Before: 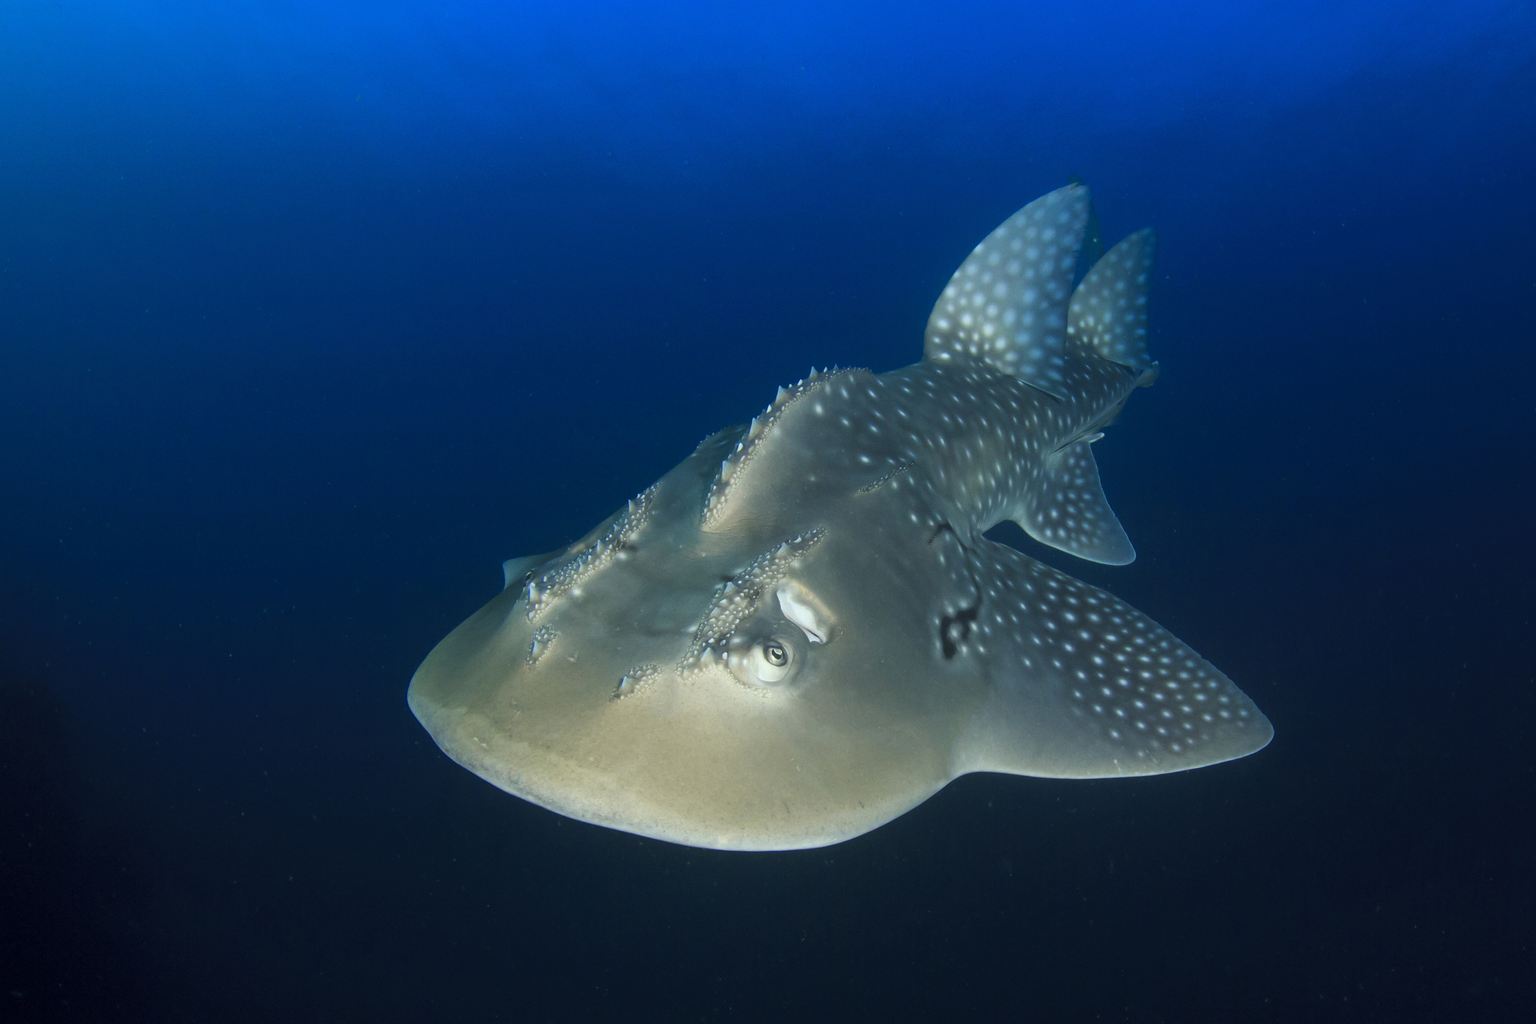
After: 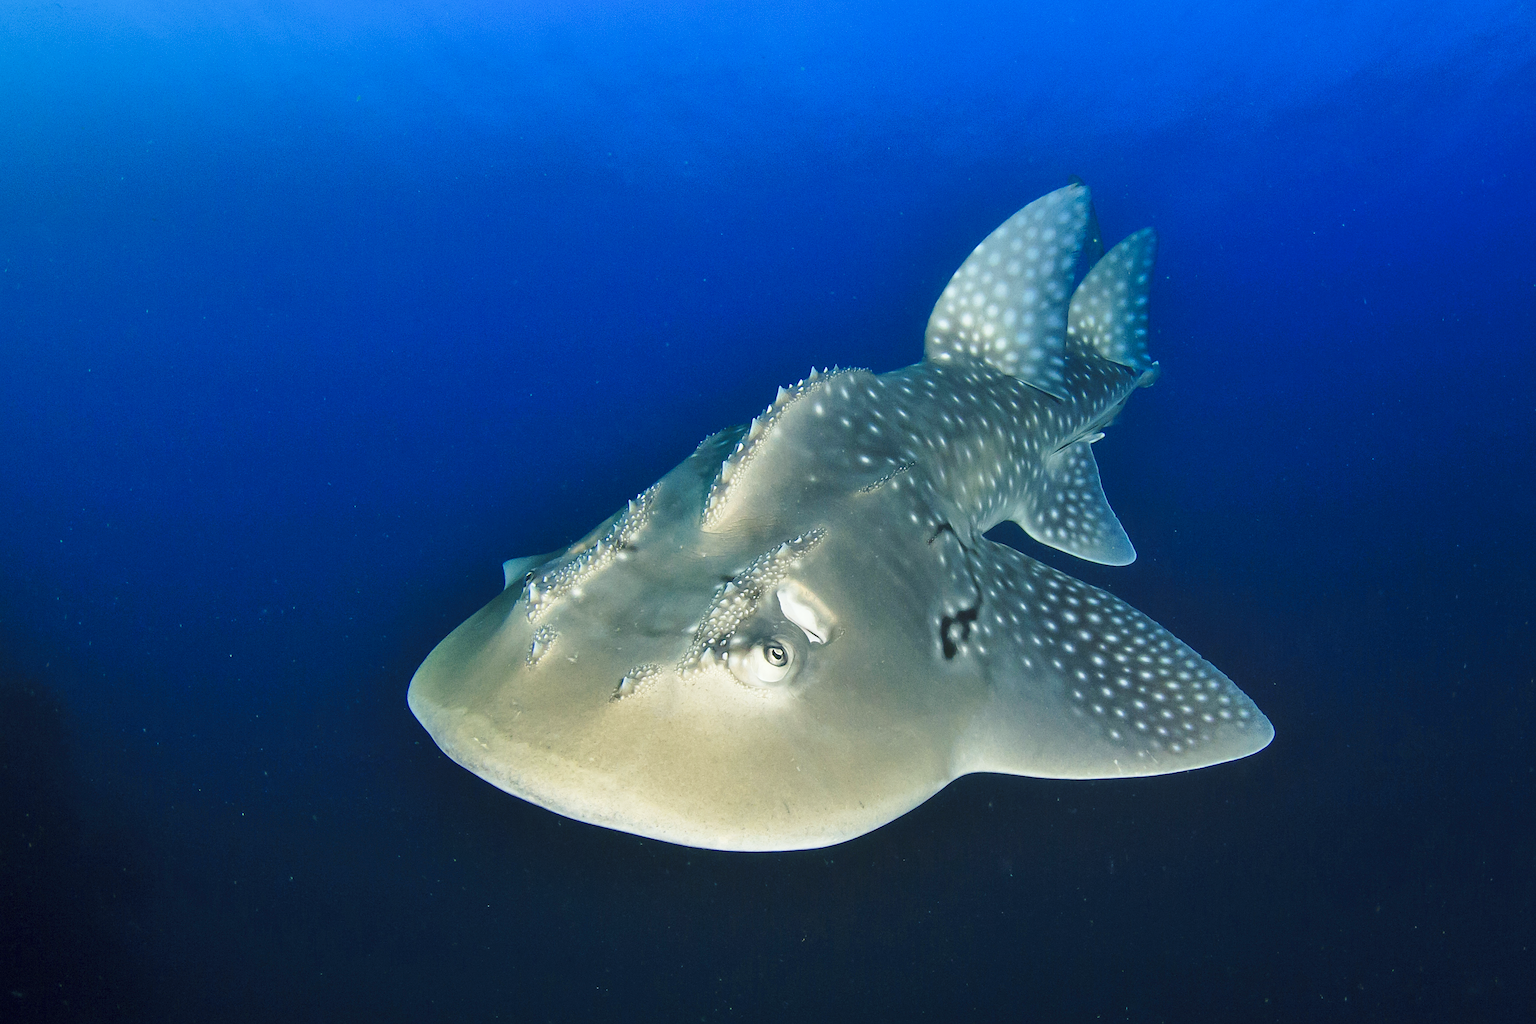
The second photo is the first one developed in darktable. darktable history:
shadows and highlights: soften with gaussian
sharpen: amount 0.582
base curve: curves: ch0 [(0, 0) (0.028, 0.03) (0.121, 0.232) (0.46, 0.748) (0.859, 0.968) (1, 1)], preserve colors none
color calibration: x 0.336, y 0.349, temperature 5436.32 K
